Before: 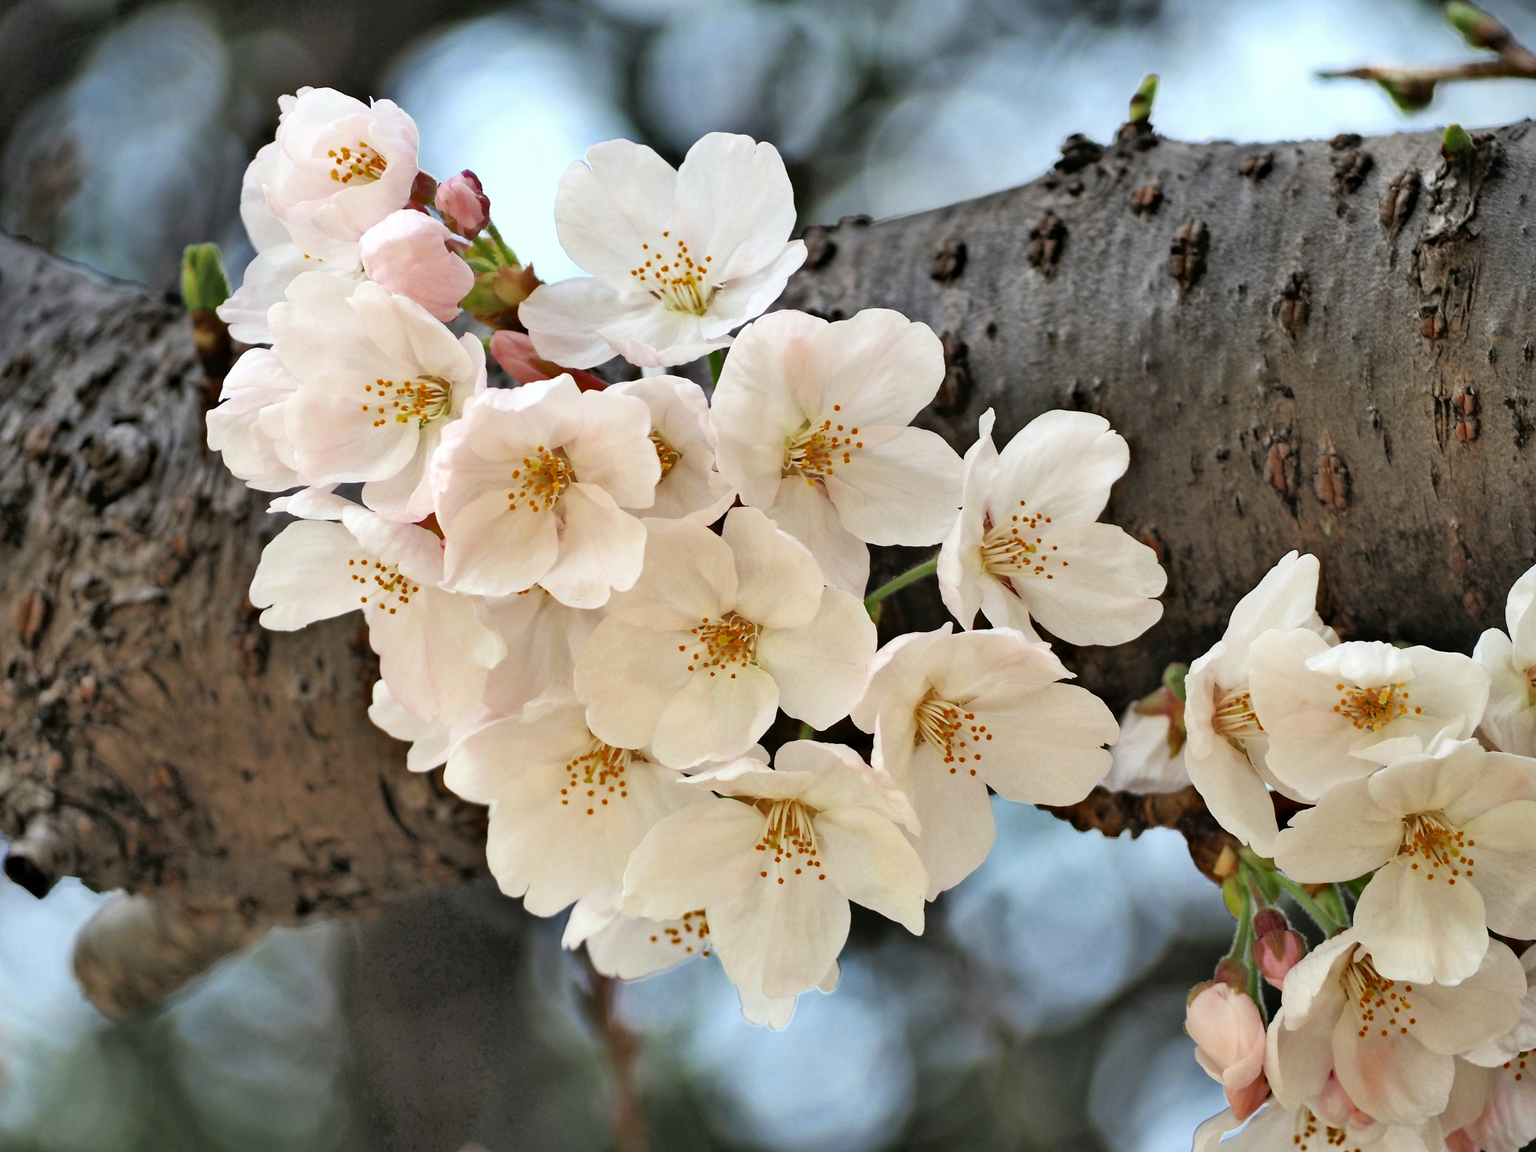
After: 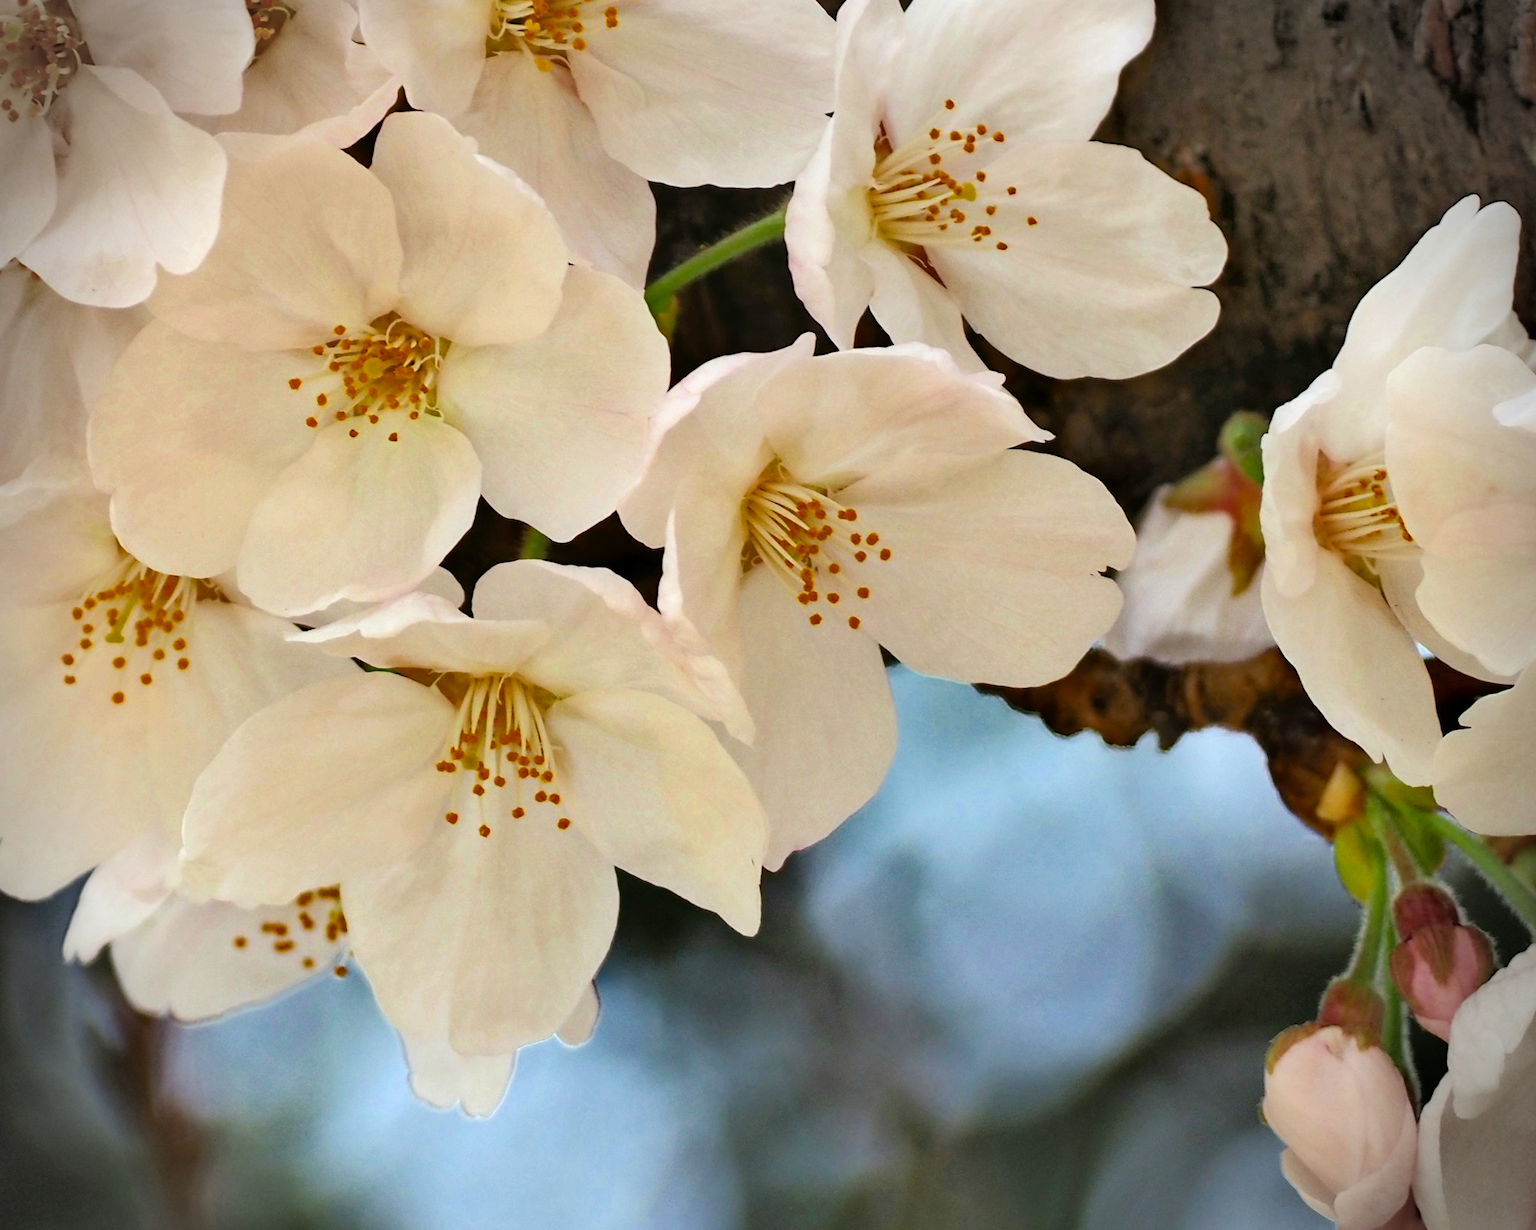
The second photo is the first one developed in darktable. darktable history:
tone equalizer: -7 EV 0.111 EV
vignetting: fall-off start 88.17%, fall-off radius 25.74%
crop: left 34.437%, top 38.968%, right 13.542%, bottom 5.471%
color balance rgb: shadows lift › chroma 0.895%, shadows lift › hue 110.01°, highlights gain › chroma 0.188%, highlights gain › hue 331.62°, linear chroma grading › global chroma 15.142%, perceptual saturation grading › global saturation 1.265%, perceptual saturation grading › highlights -2.164%, perceptual saturation grading › mid-tones 4.421%, perceptual saturation grading › shadows 8.473%, global vibrance 20%
